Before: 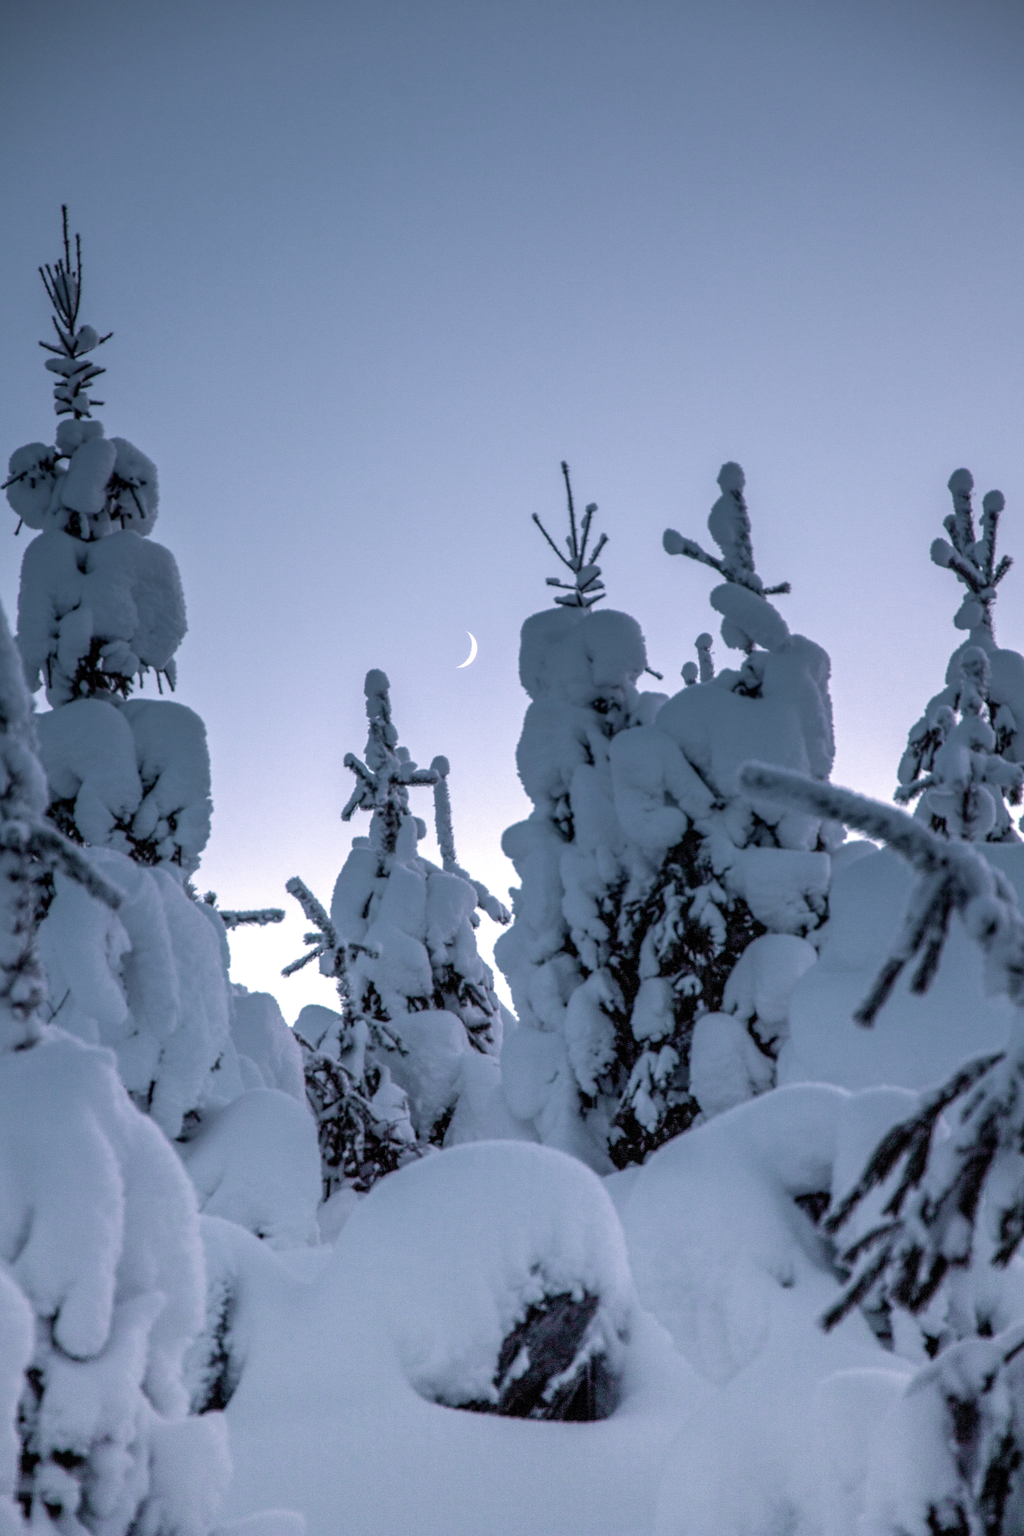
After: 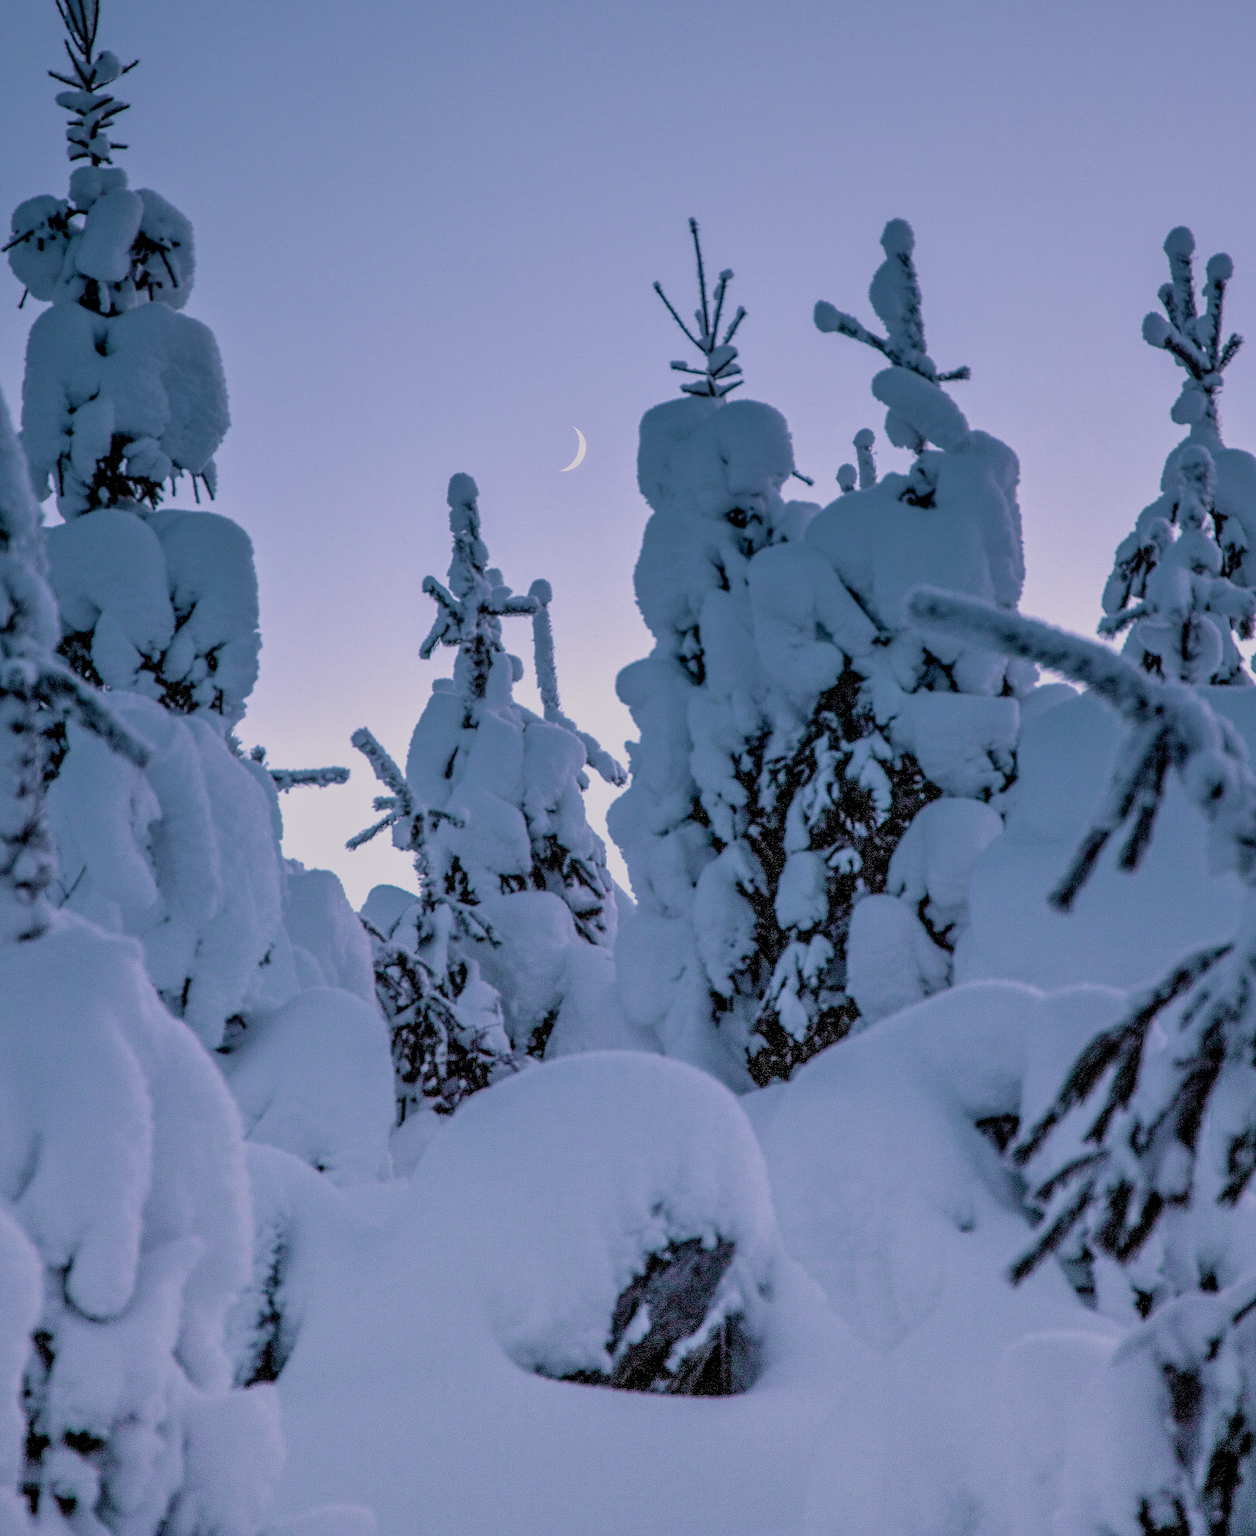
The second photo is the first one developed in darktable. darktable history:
exposure: black level correction 0.002, compensate highlight preservation false
crop and rotate: top 18.507%
shadows and highlights: shadows 37.27, highlights -28.18, soften with gaussian
white balance: red 0.986, blue 1.01
filmic rgb: black relative exposure -13 EV, threshold 3 EV, target white luminance 85%, hardness 6.3, latitude 42.11%, contrast 0.858, shadows ↔ highlights balance 8.63%, color science v4 (2020), enable highlight reconstruction true
color balance rgb: shadows lift › chroma 2%, shadows lift › hue 217.2°, power › chroma 0.25%, power › hue 60°, highlights gain › chroma 1.5%, highlights gain › hue 309.6°, global offset › luminance -0.5%, perceptual saturation grading › global saturation 15%, global vibrance 20%
sharpen: on, module defaults
